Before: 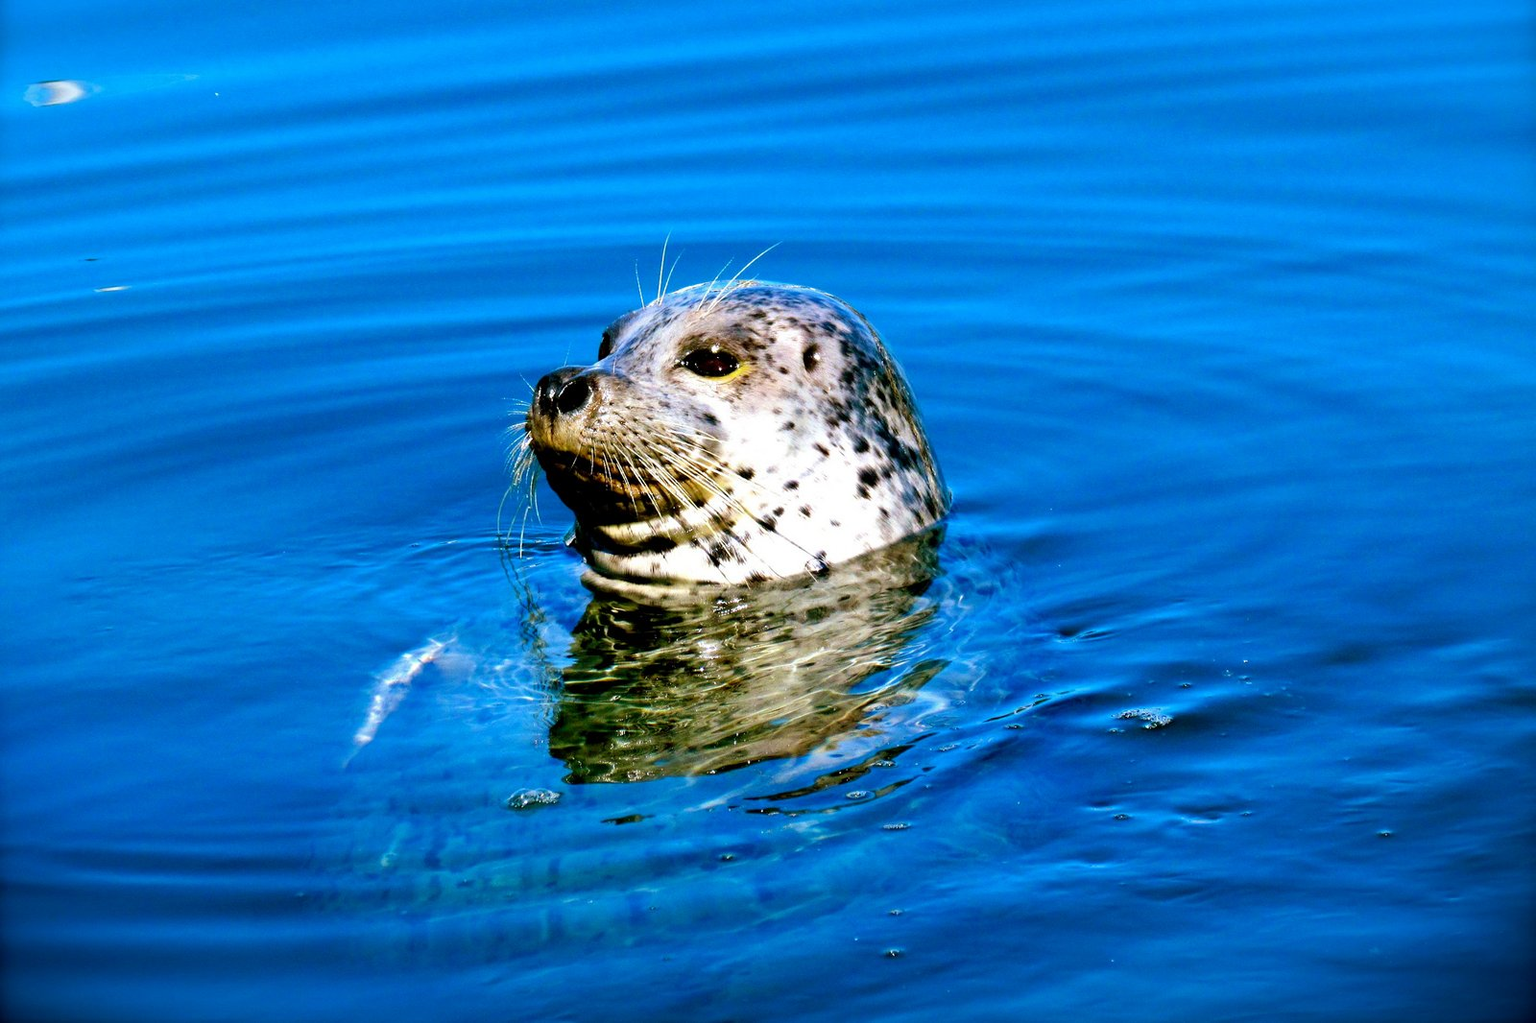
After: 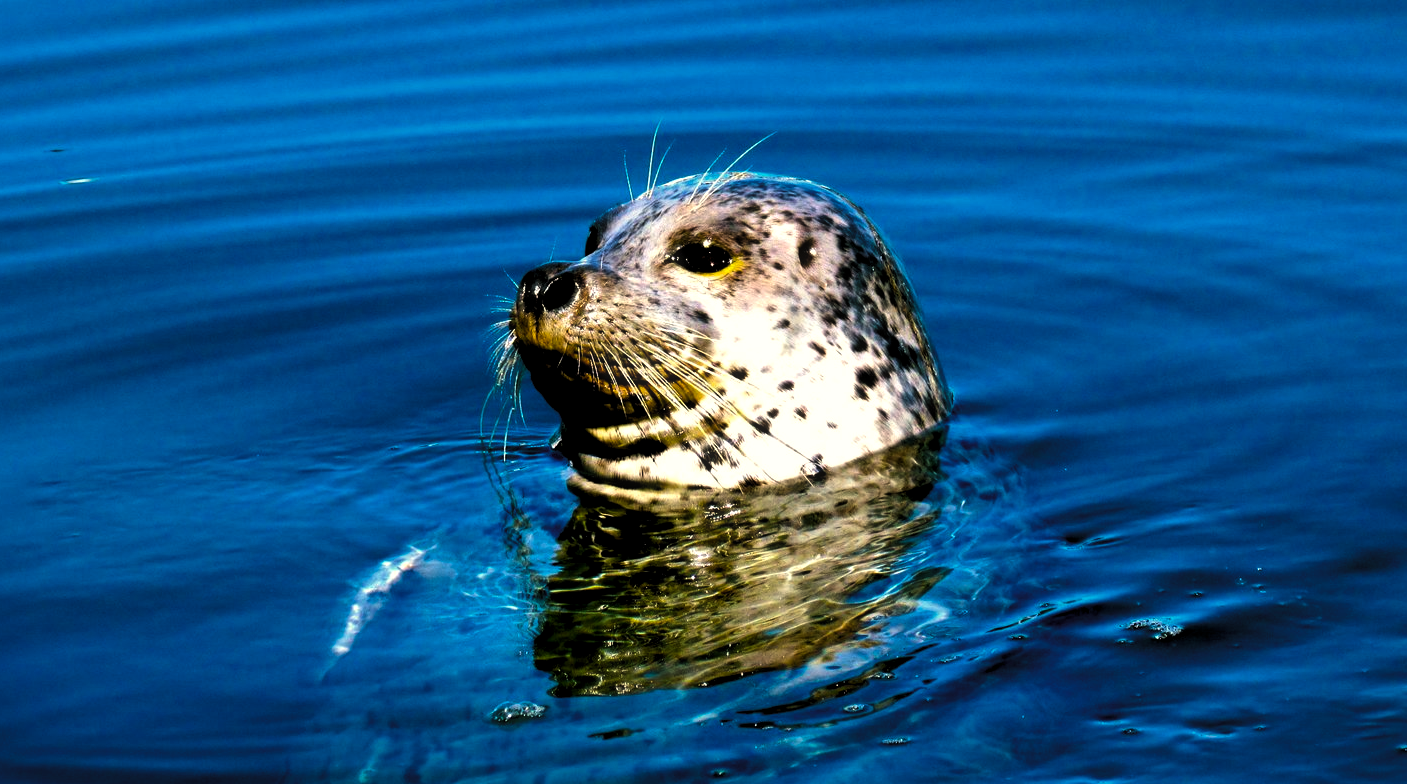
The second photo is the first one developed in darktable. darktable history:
levels: levels [0.101, 0.578, 0.953]
color balance rgb: perceptual saturation grading › global saturation 30%, global vibrance 20%
crop and rotate: left 2.425%, top 11.305%, right 9.6%, bottom 15.08%
white balance: red 1.045, blue 0.932
haze removal: strength -0.05
